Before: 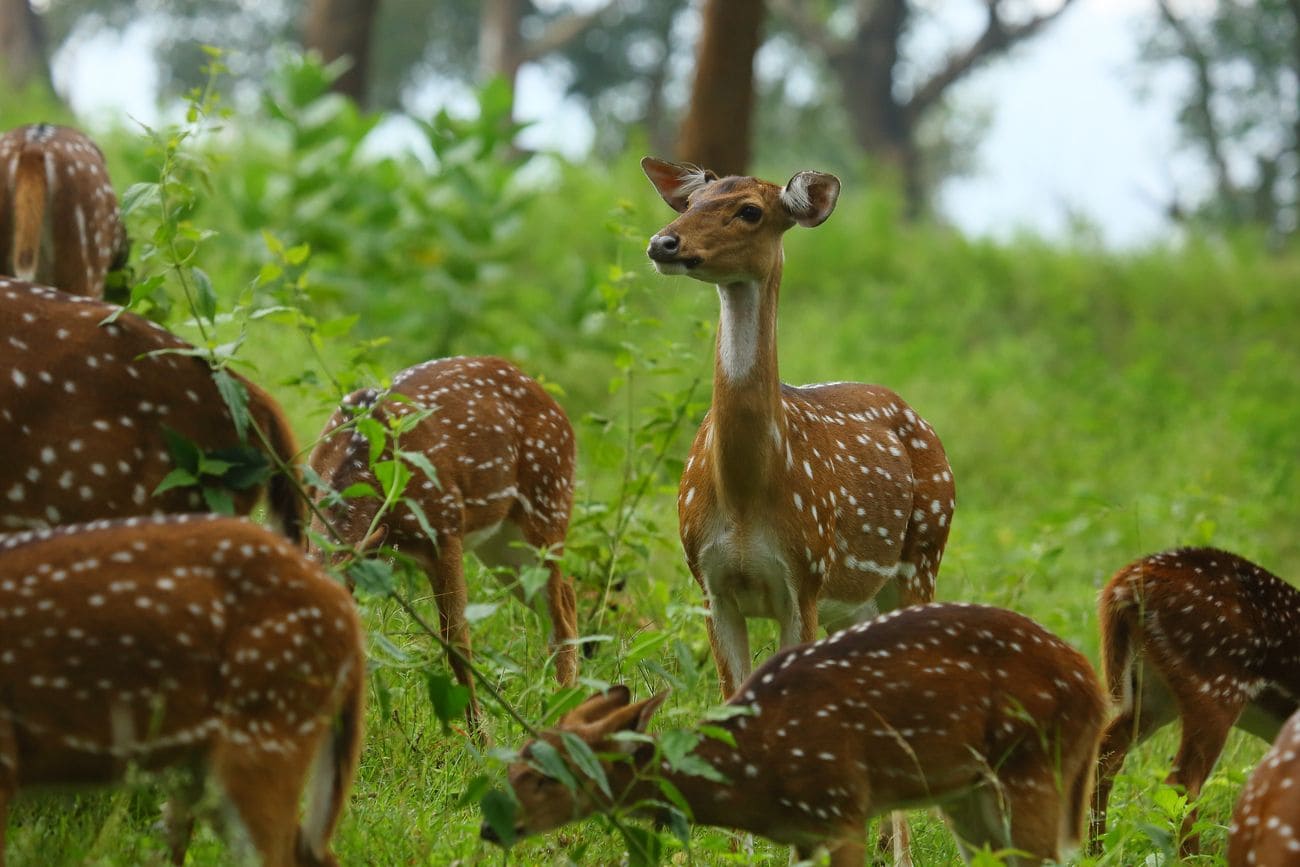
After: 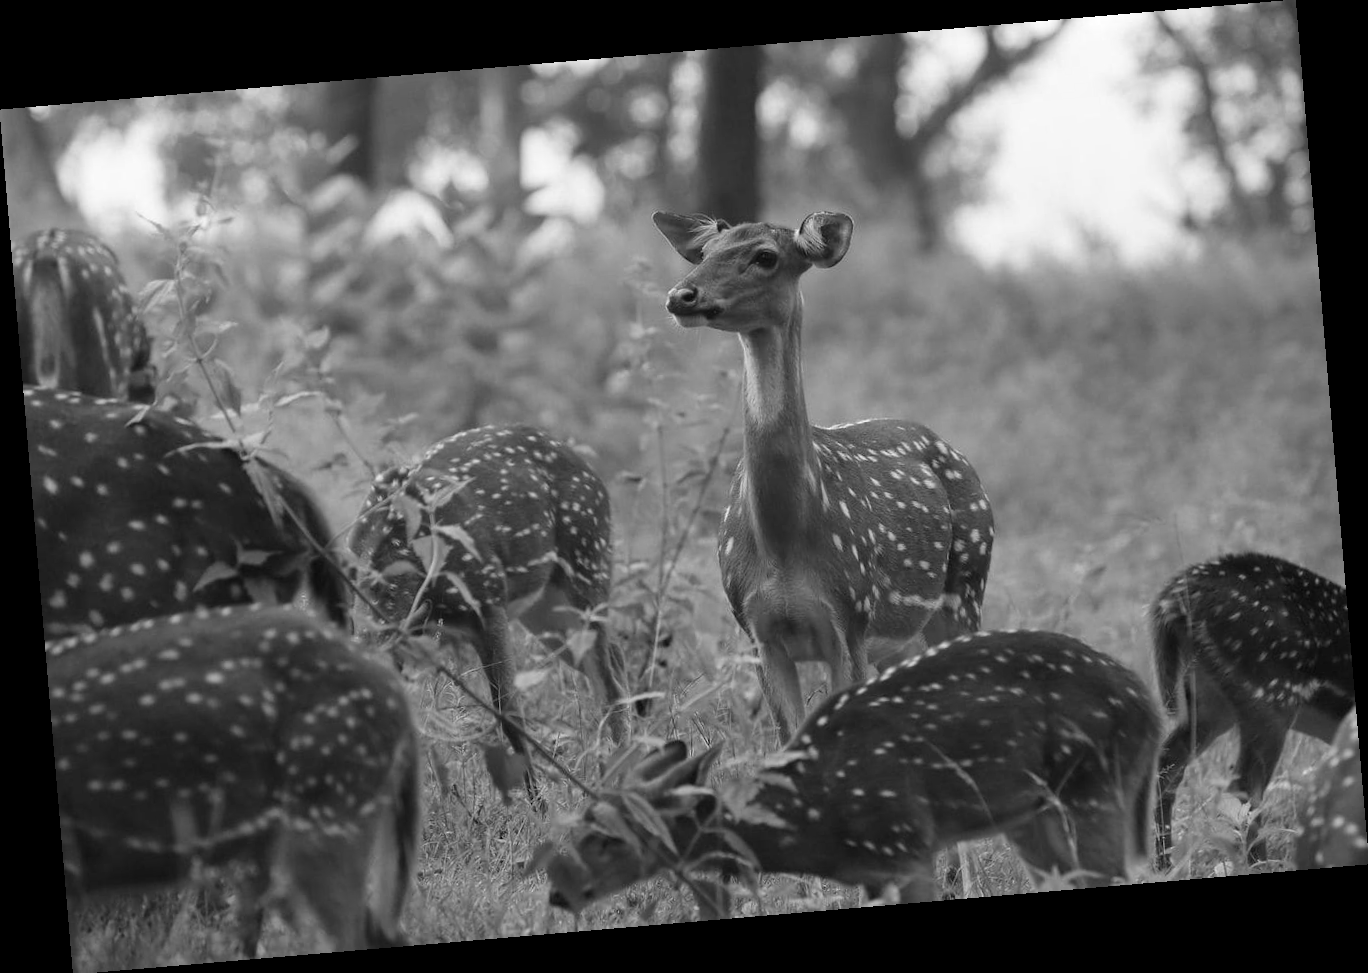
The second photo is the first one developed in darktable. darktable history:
rotate and perspective: rotation -4.86°, automatic cropping off
monochrome: on, module defaults
